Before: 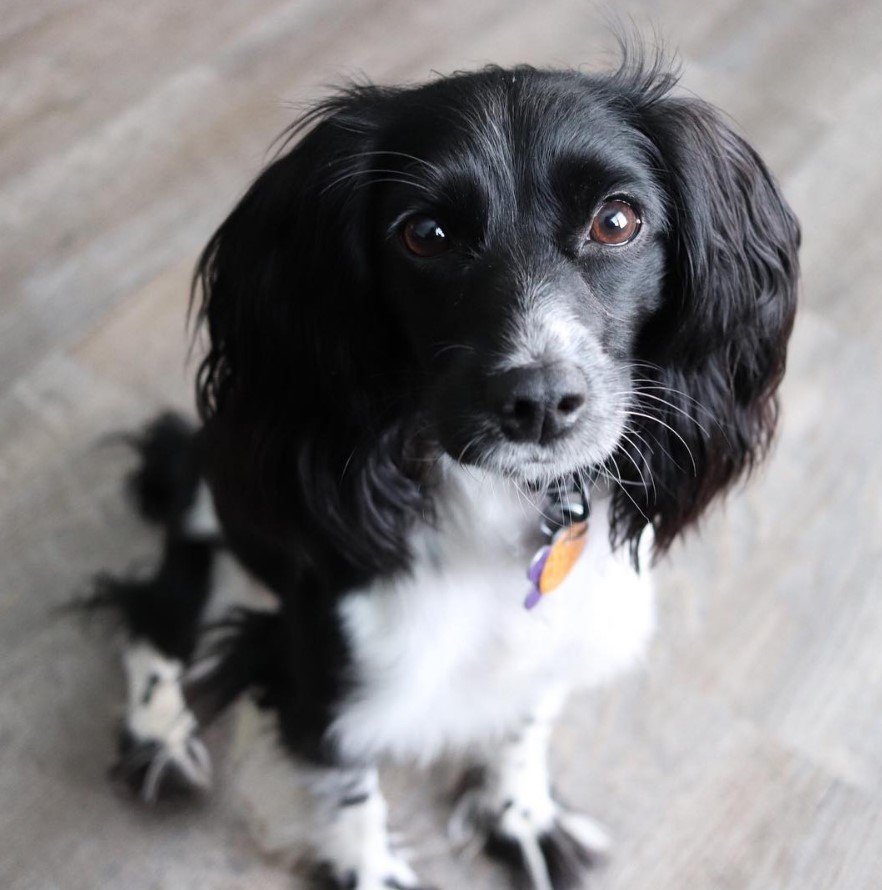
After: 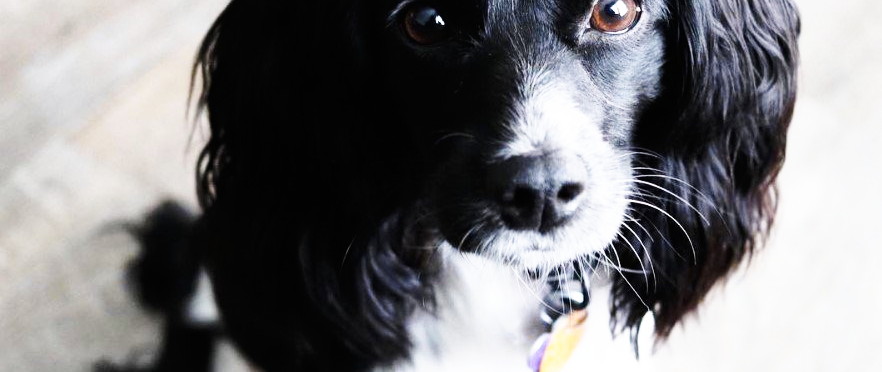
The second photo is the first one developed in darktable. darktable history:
base curve: curves: ch0 [(0, 0) (0.007, 0.004) (0.027, 0.03) (0.046, 0.07) (0.207, 0.54) (0.442, 0.872) (0.673, 0.972) (1, 1)], preserve colors none
tone curve: curves: ch0 [(0, 0) (0.003, 0.002) (0.011, 0.009) (0.025, 0.021) (0.044, 0.037) (0.069, 0.058) (0.1, 0.084) (0.136, 0.114) (0.177, 0.149) (0.224, 0.188) (0.277, 0.232) (0.335, 0.281) (0.399, 0.341) (0.468, 0.416) (0.543, 0.496) (0.623, 0.574) (0.709, 0.659) (0.801, 0.754) (0.898, 0.876) (1, 1)], preserve colors none
crop and rotate: top 23.84%, bottom 34.294%
color contrast: green-magenta contrast 0.8, blue-yellow contrast 1.1, unbound 0
